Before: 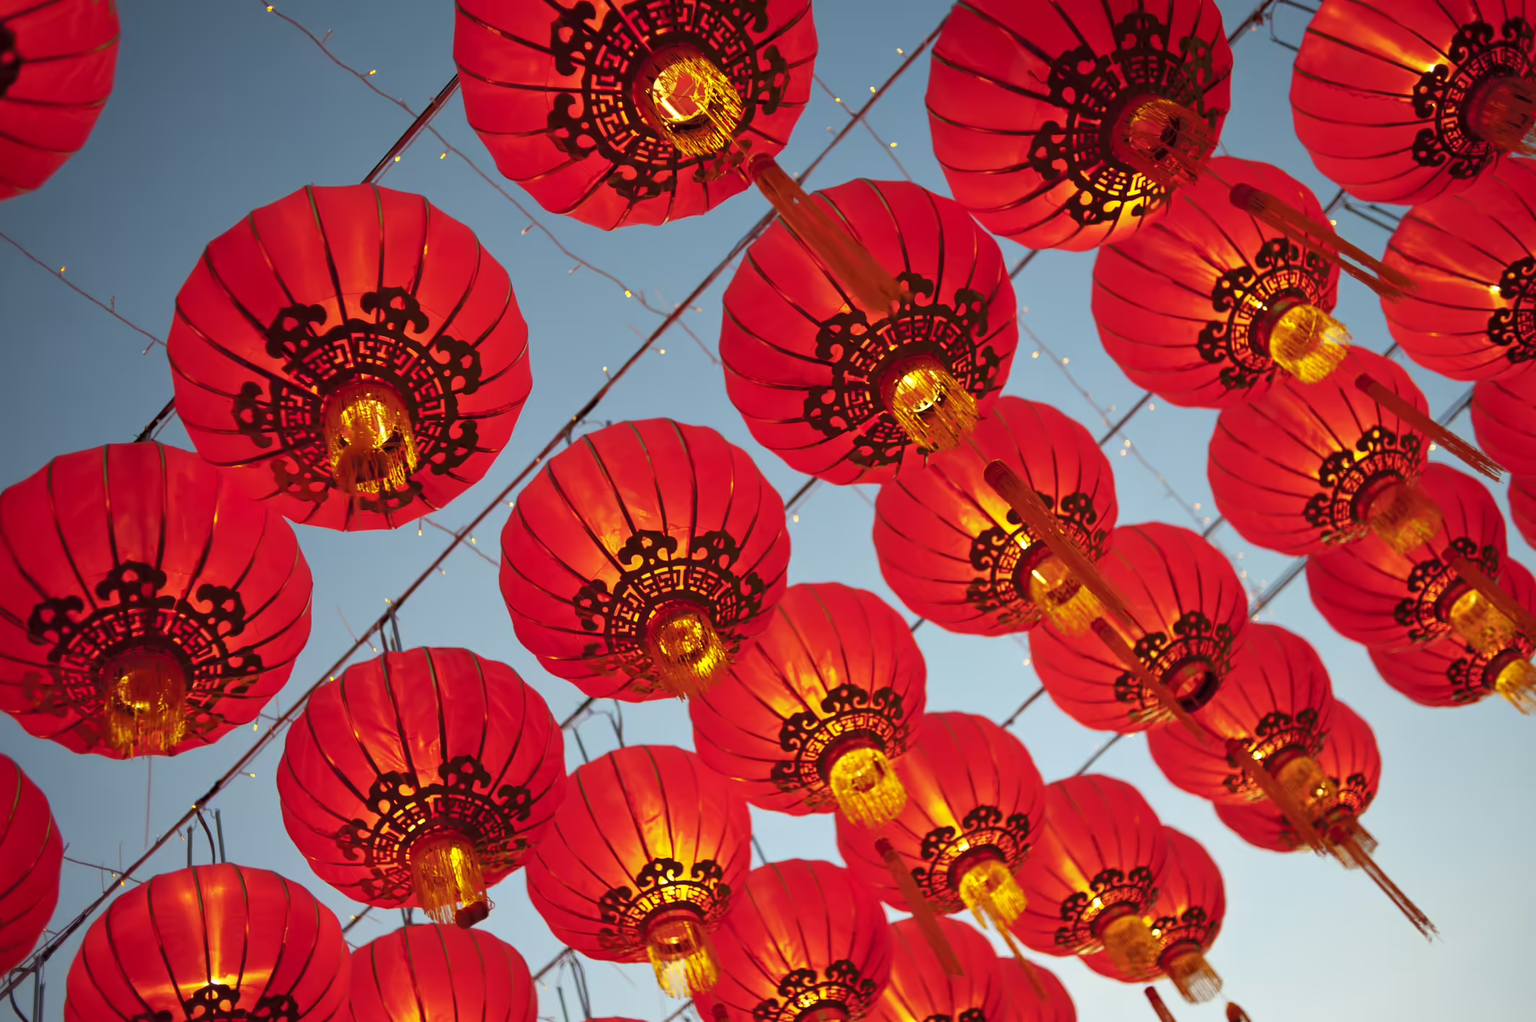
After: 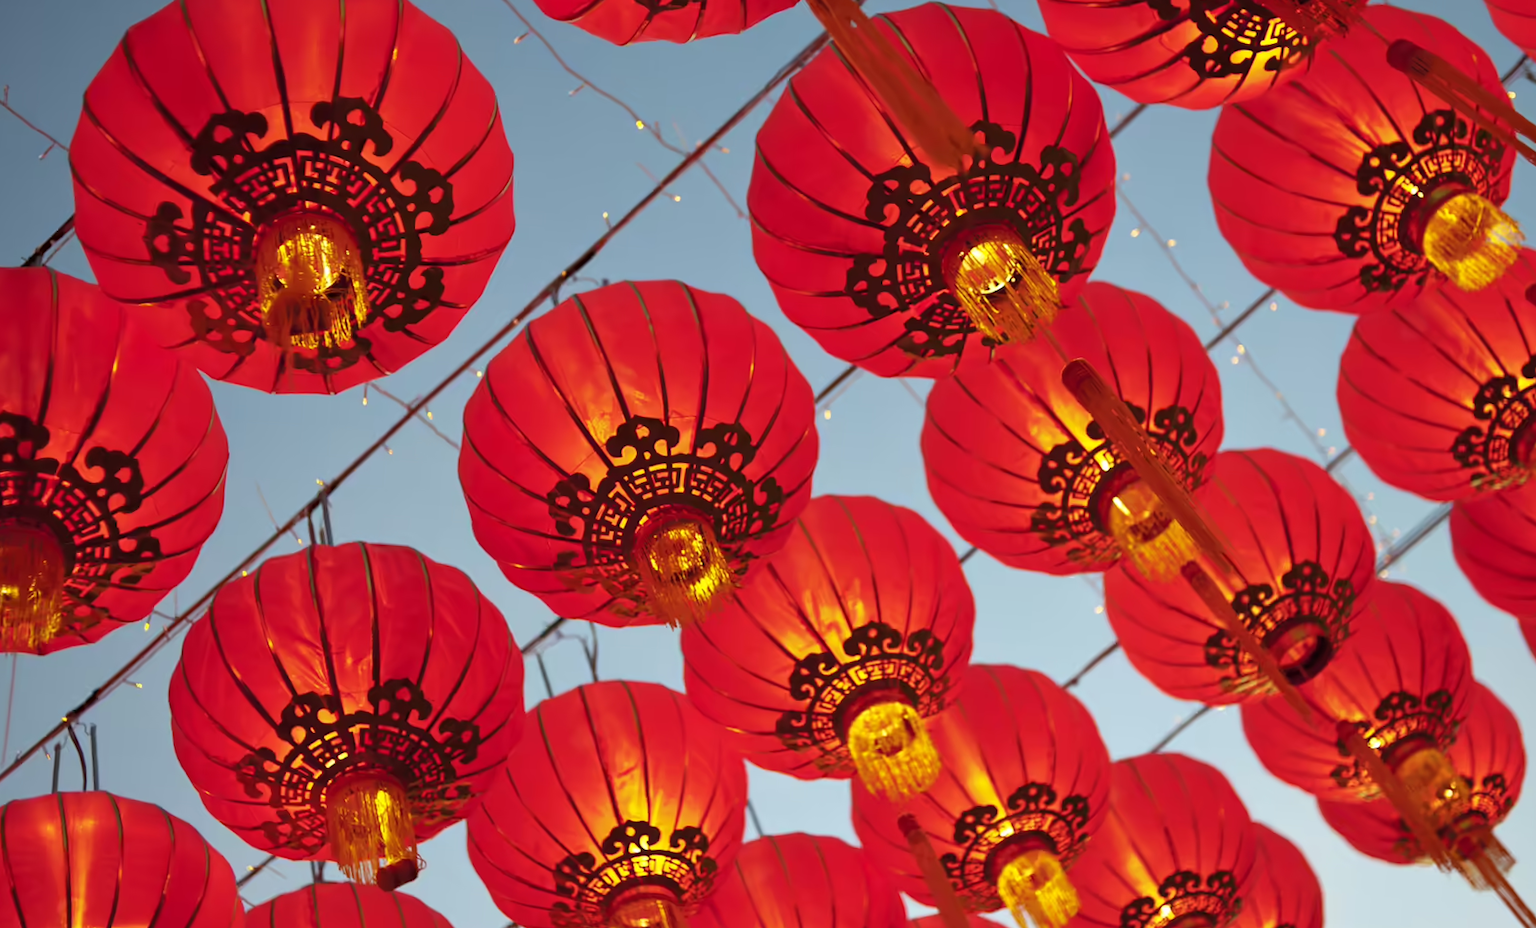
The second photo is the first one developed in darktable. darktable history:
crop and rotate: angle -3.81°, left 9.733%, top 20.868%, right 12.286%, bottom 11.851%
